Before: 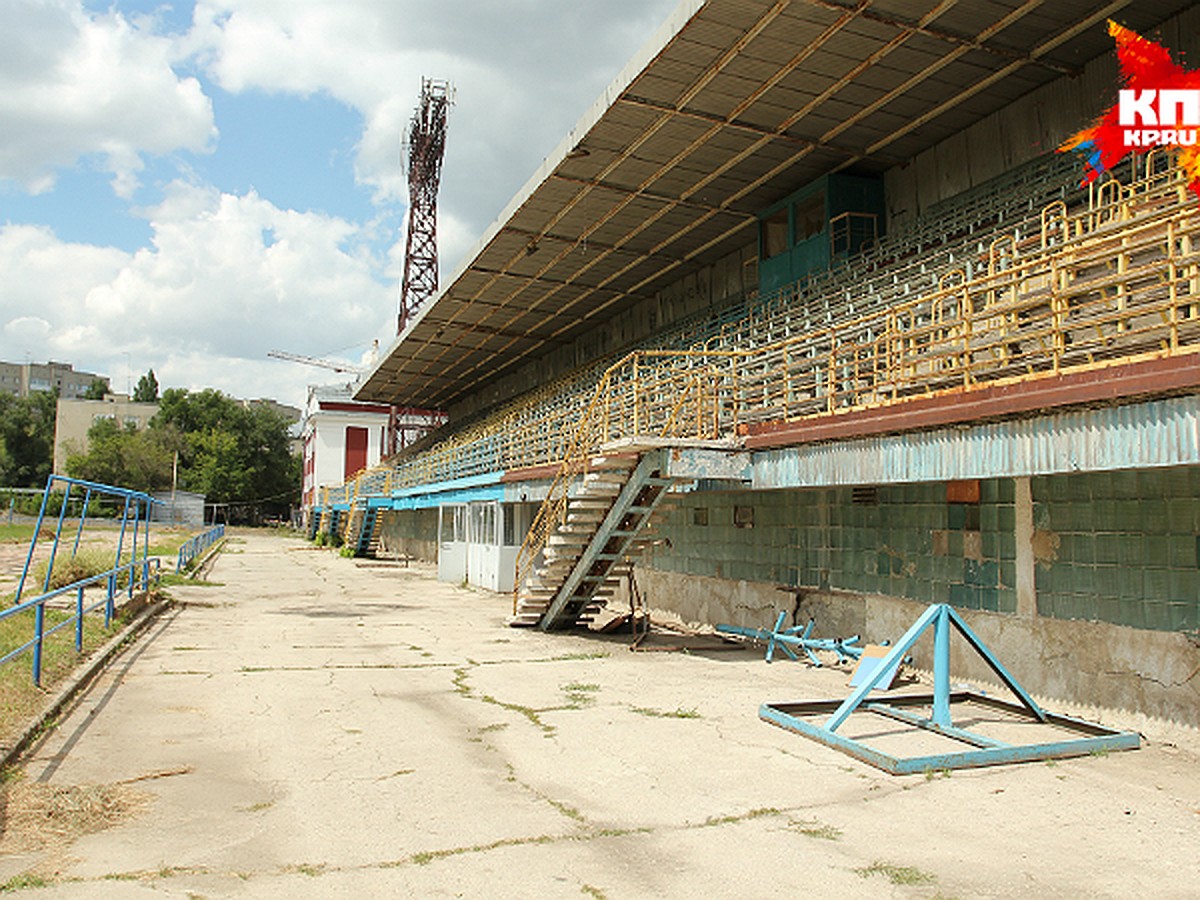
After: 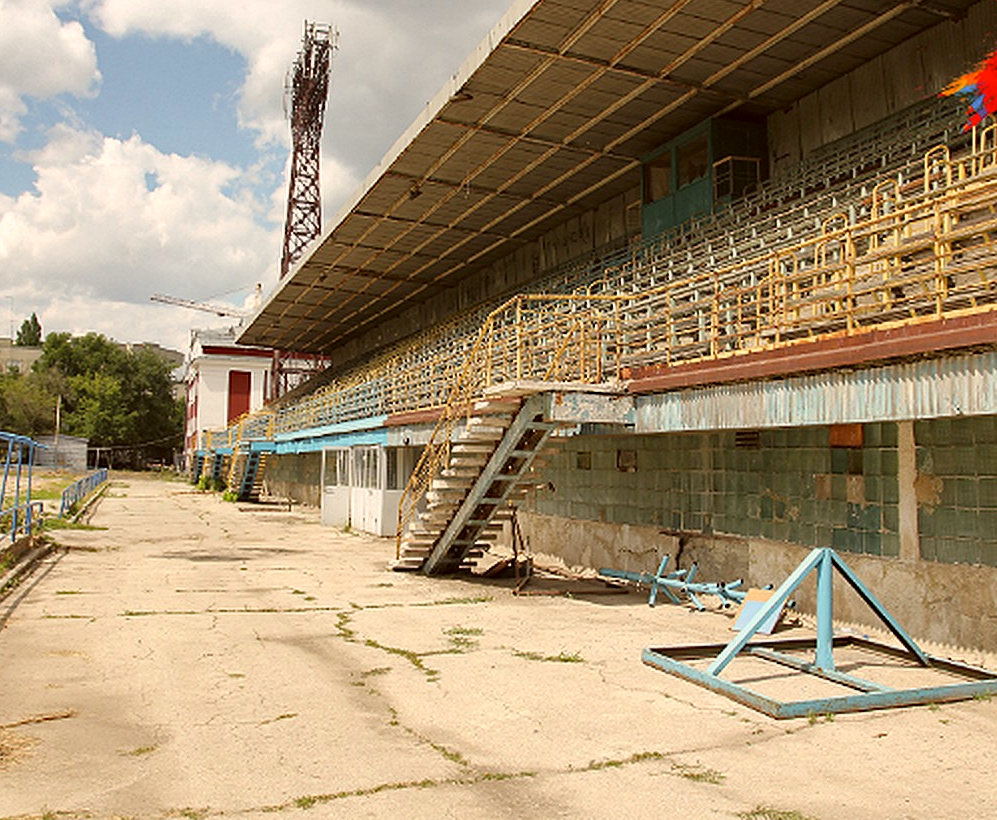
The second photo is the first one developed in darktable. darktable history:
shadows and highlights: shadows 34.54, highlights -35.08, soften with gaussian
haze removal: compatibility mode true, adaptive false
crop: left 9.779%, top 6.231%, right 7.137%, bottom 2.578%
color correction: highlights a* 6.09, highlights b* 8.16, shadows a* 6.1, shadows b* 7.2, saturation 0.929
